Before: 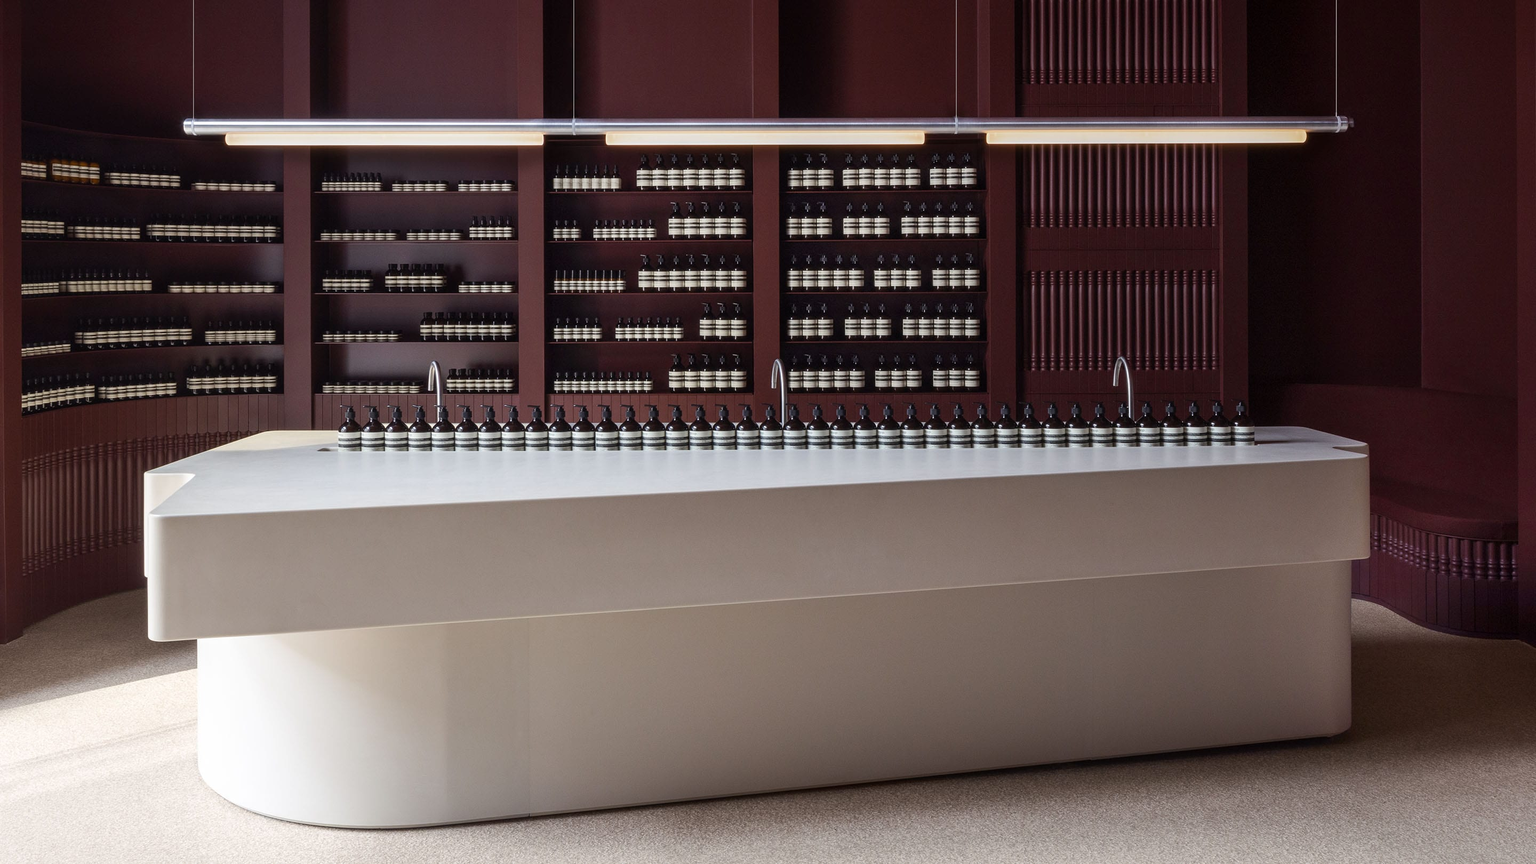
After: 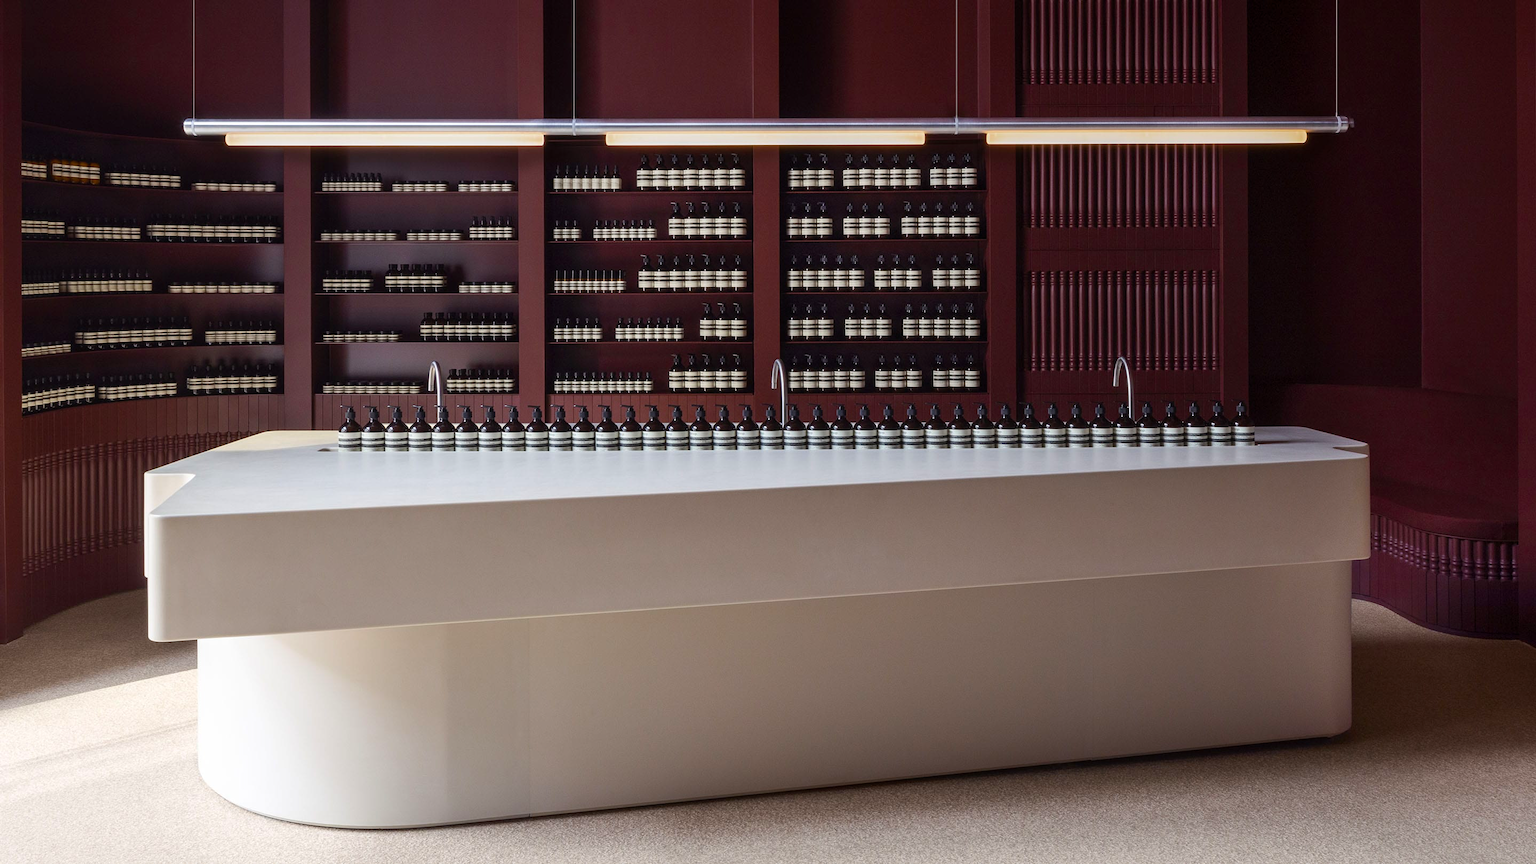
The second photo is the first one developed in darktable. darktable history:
color balance rgb: perceptual saturation grading › global saturation 30.634%
